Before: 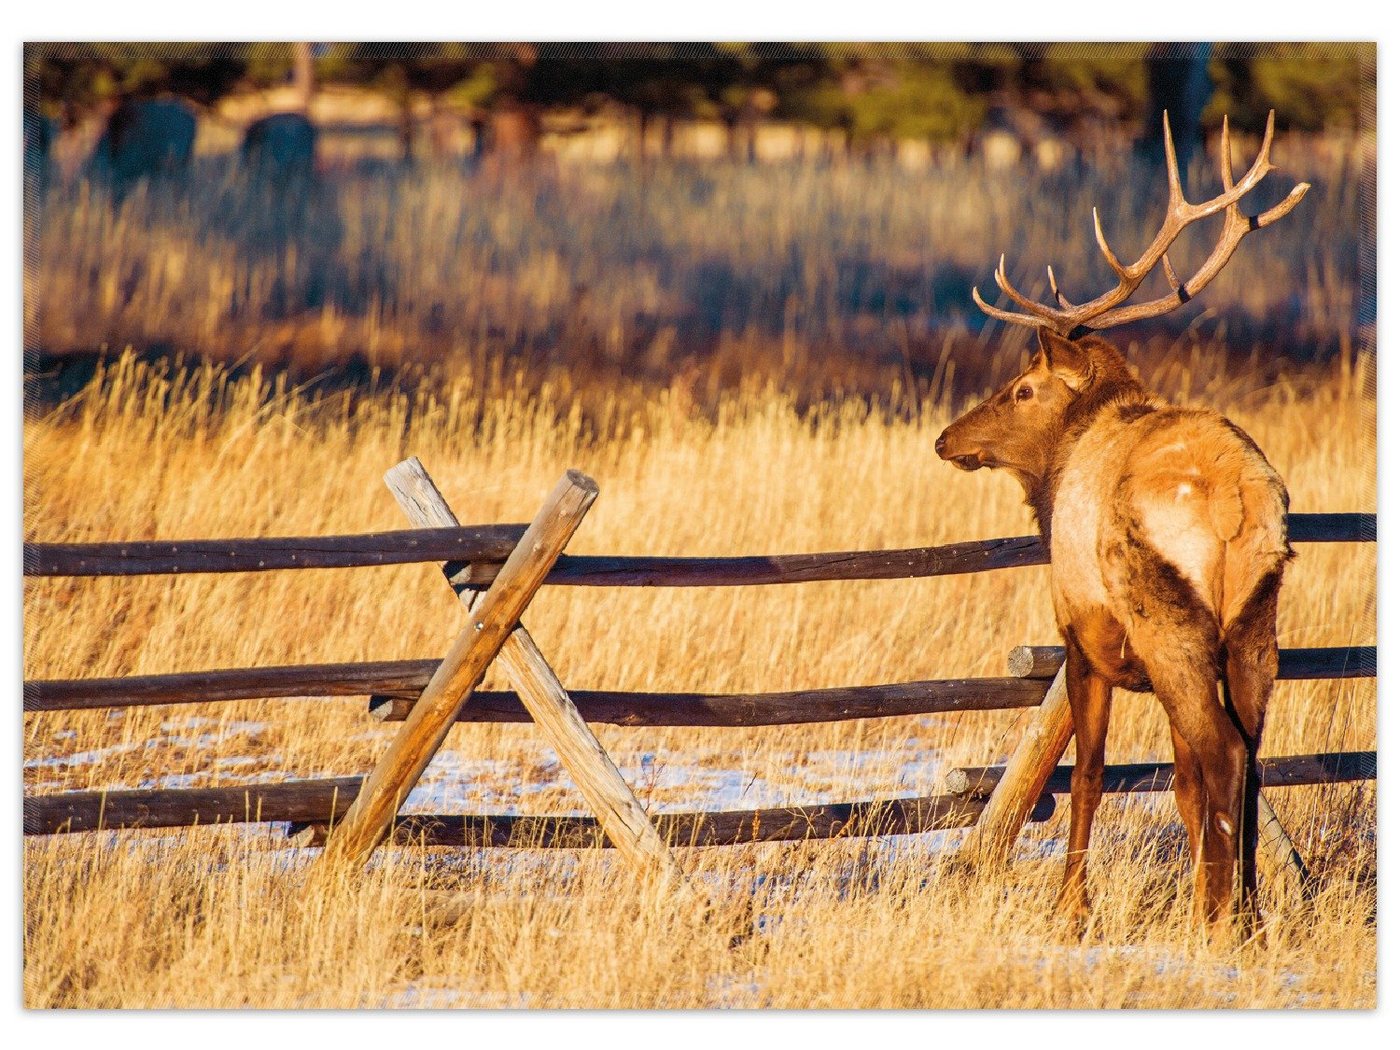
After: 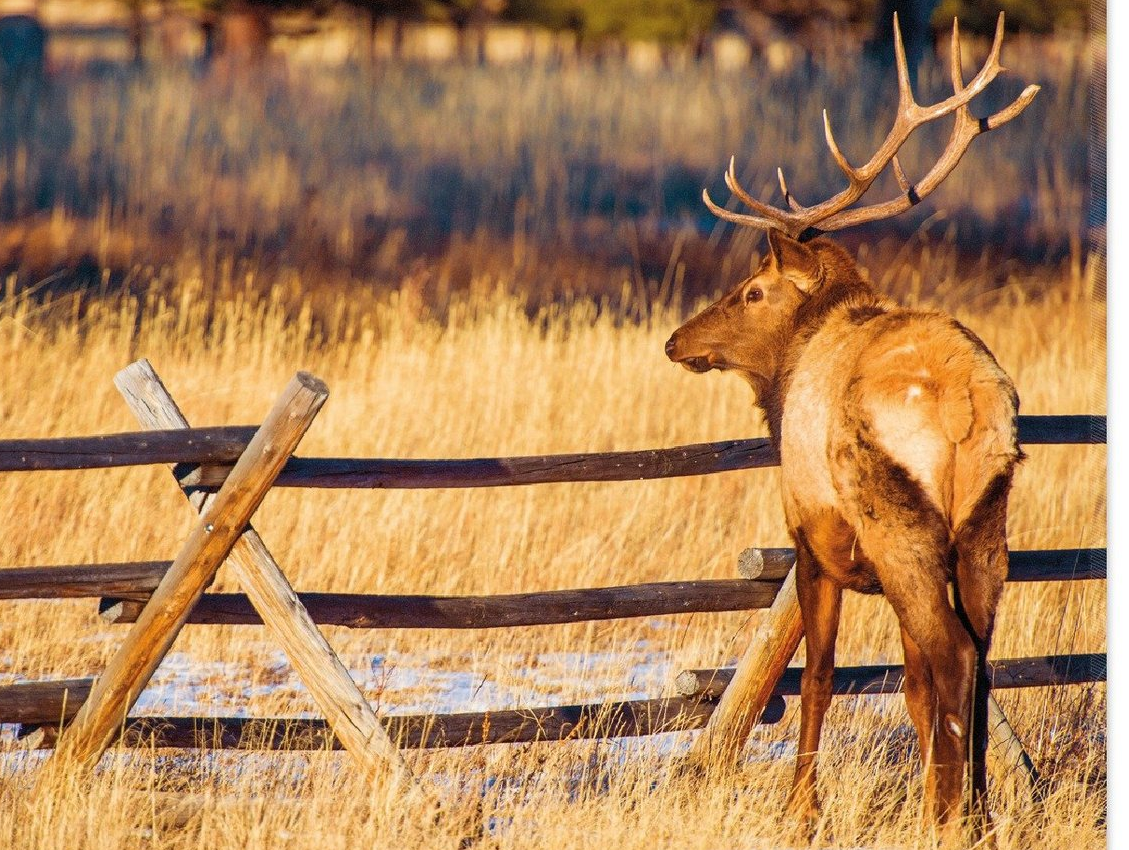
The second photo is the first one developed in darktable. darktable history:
crop: left 19.348%, top 9.409%, right 0%, bottom 9.589%
